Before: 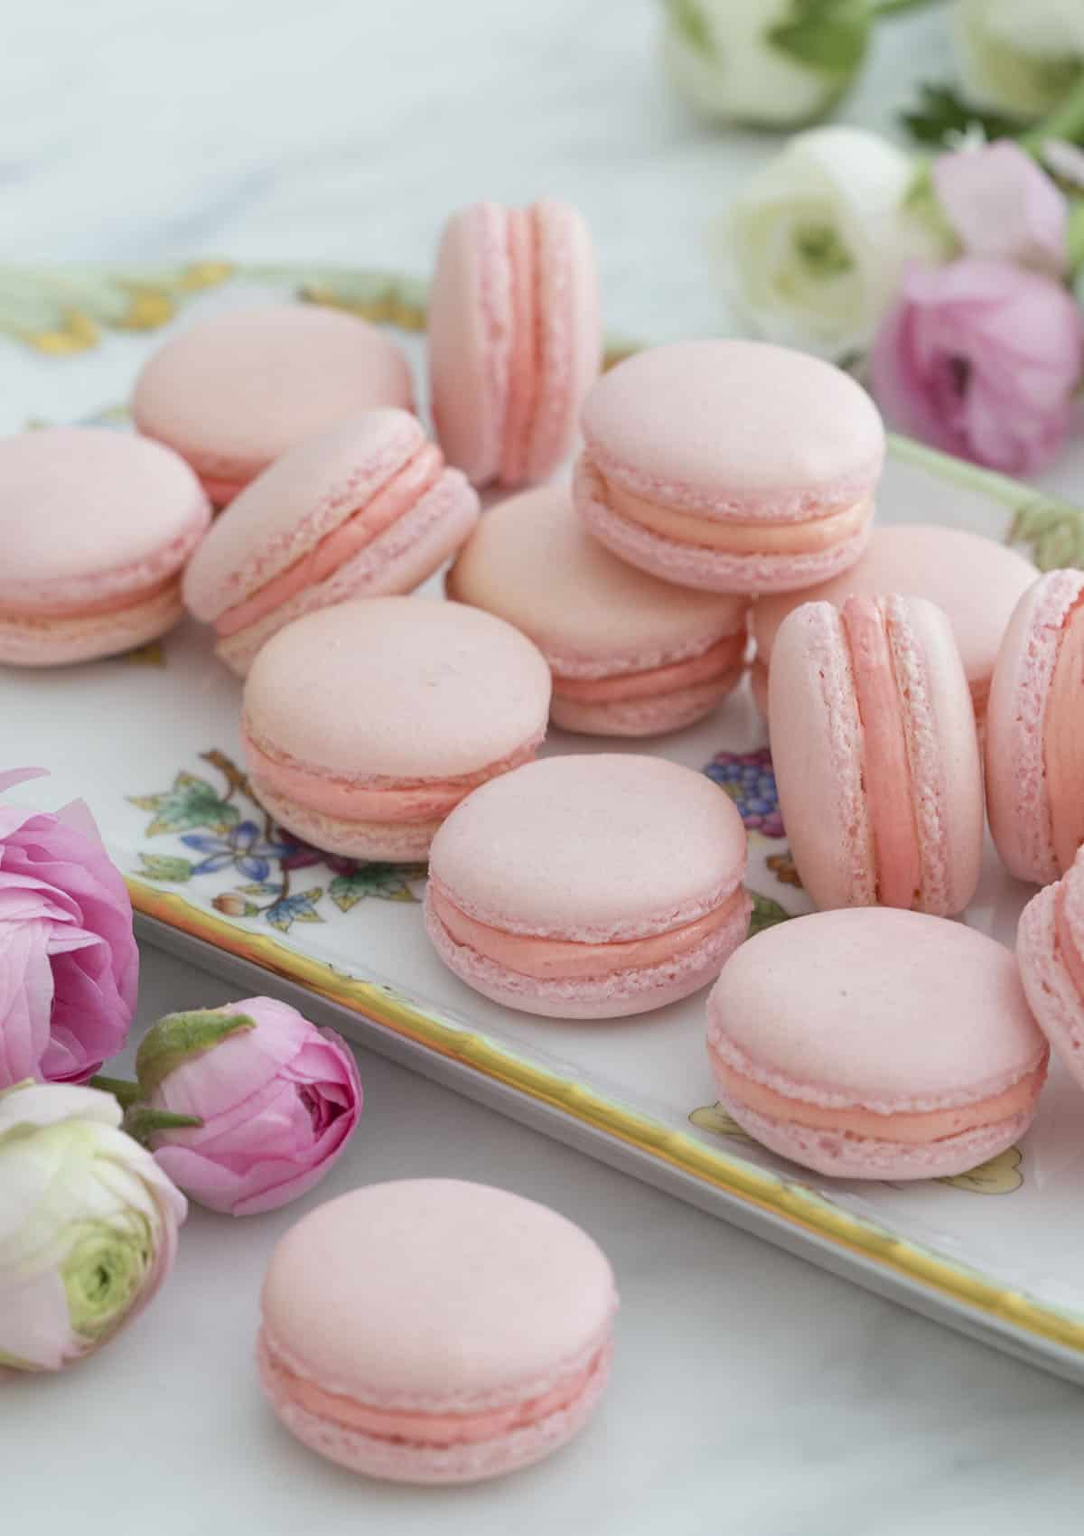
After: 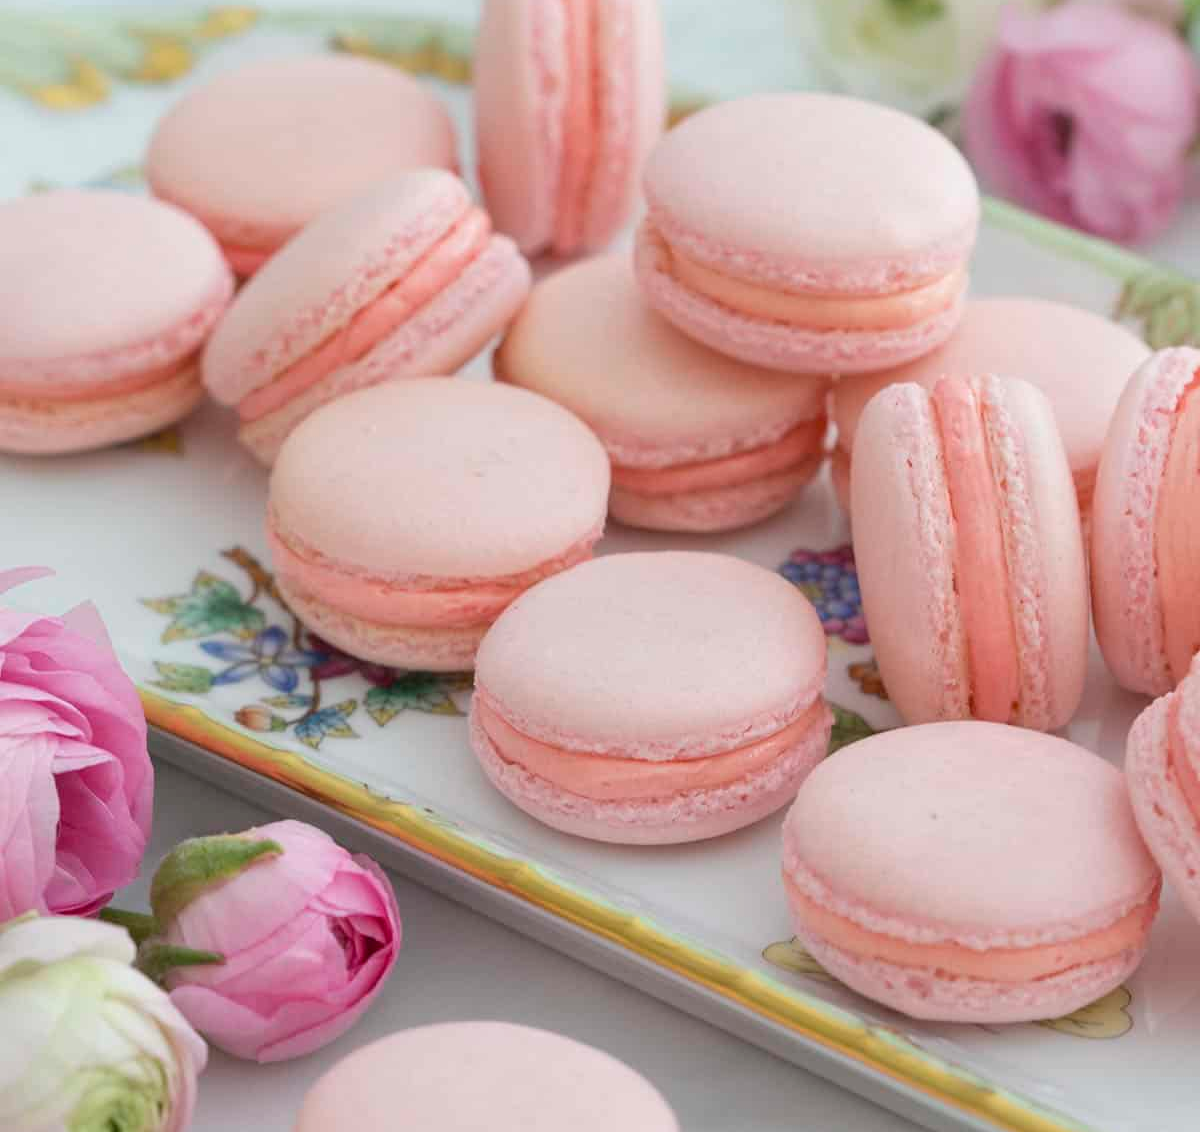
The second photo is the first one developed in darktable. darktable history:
crop: top 16.702%, bottom 16.706%
